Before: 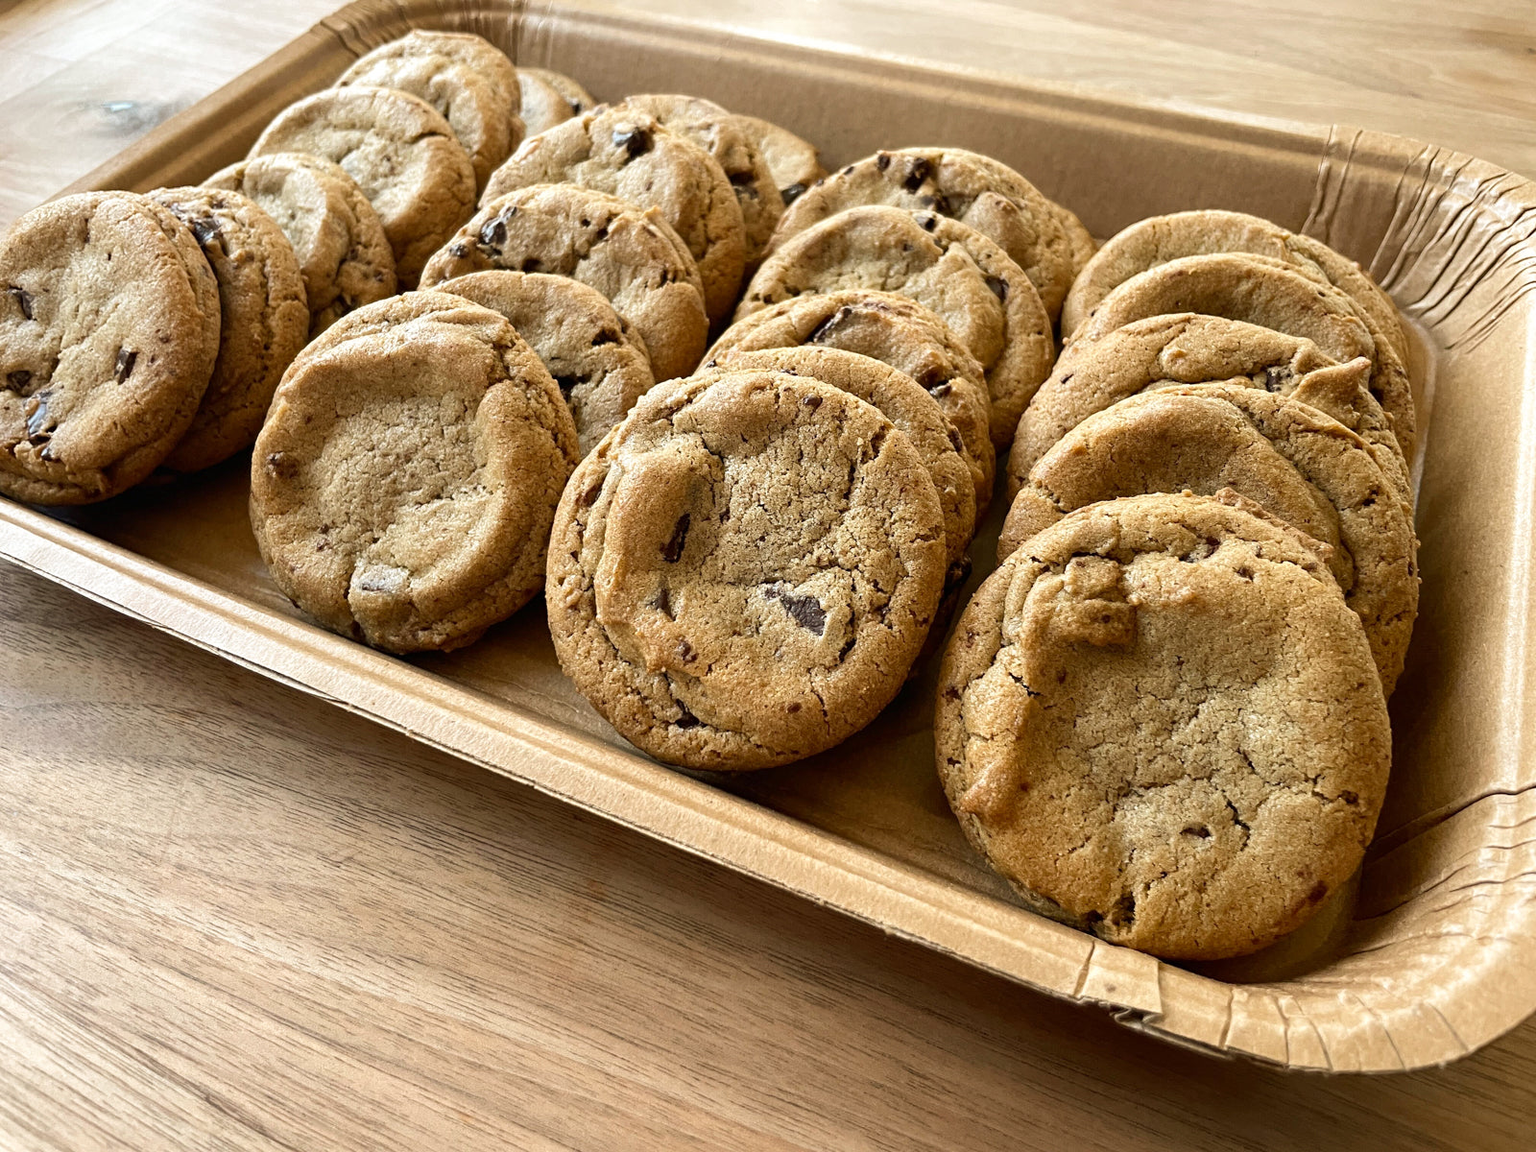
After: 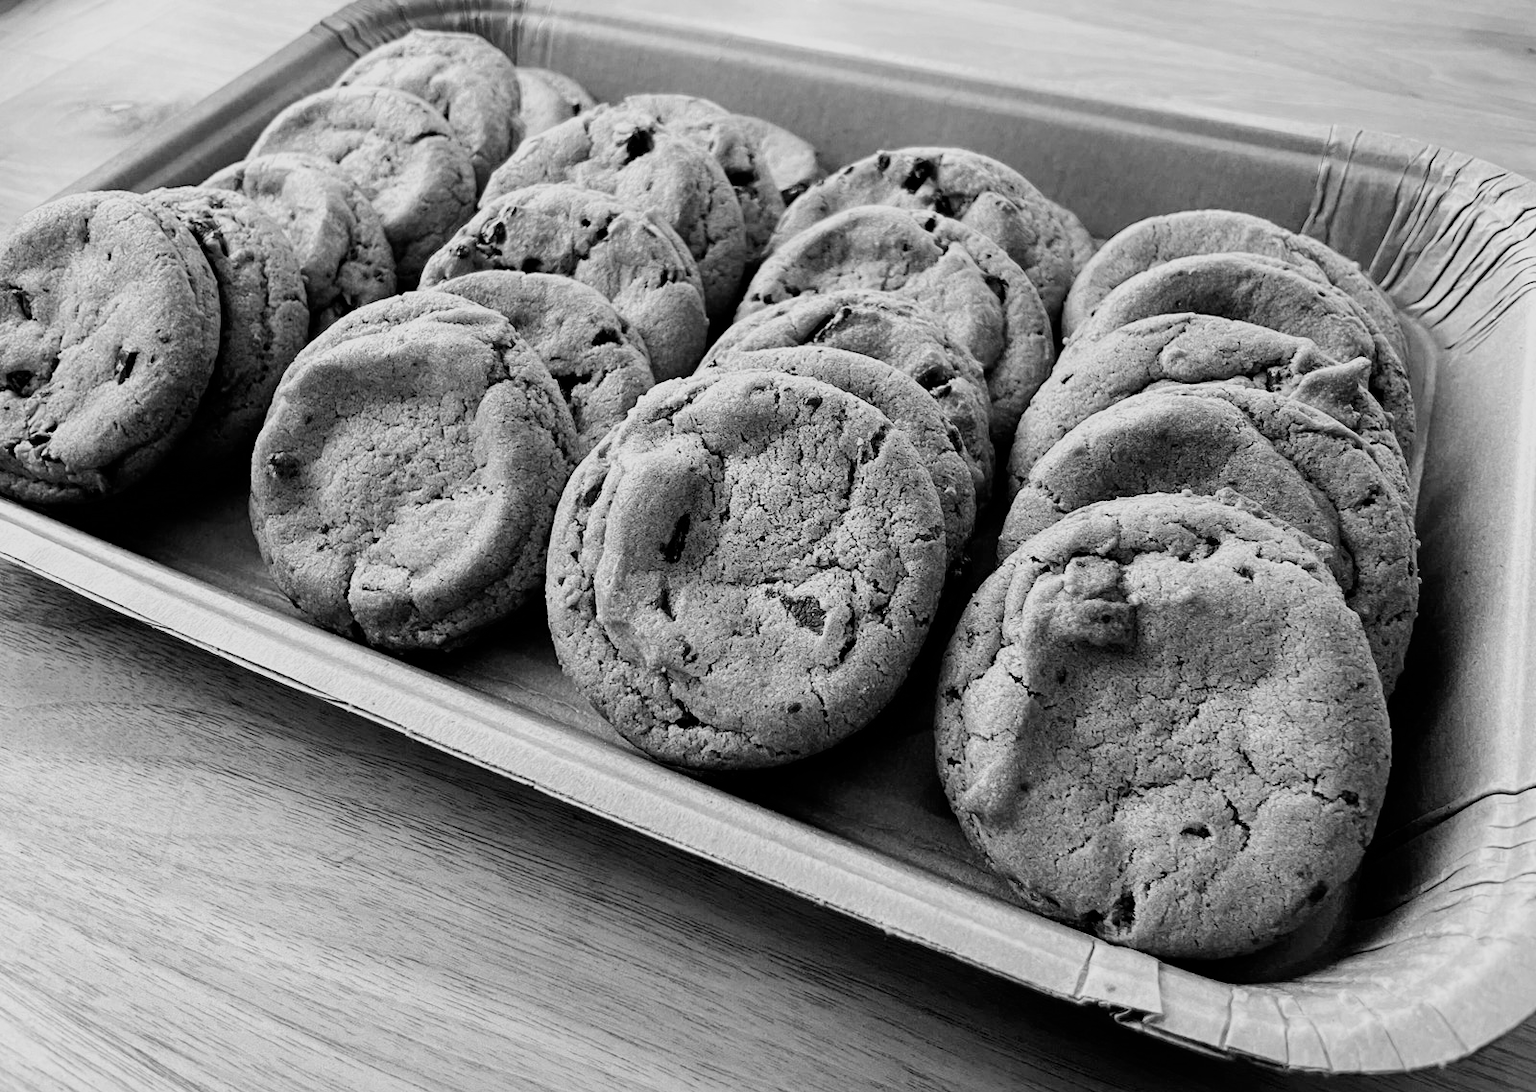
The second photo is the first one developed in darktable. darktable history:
crop and rotate: top 0%, bottom 5.097%
monochrome: on, module defaults
filmic rgb: black relative exposure -5 EV, hardness 2.88, contrast 1.2
exposure: black level correction 0.001, compensate highlight preservation false
